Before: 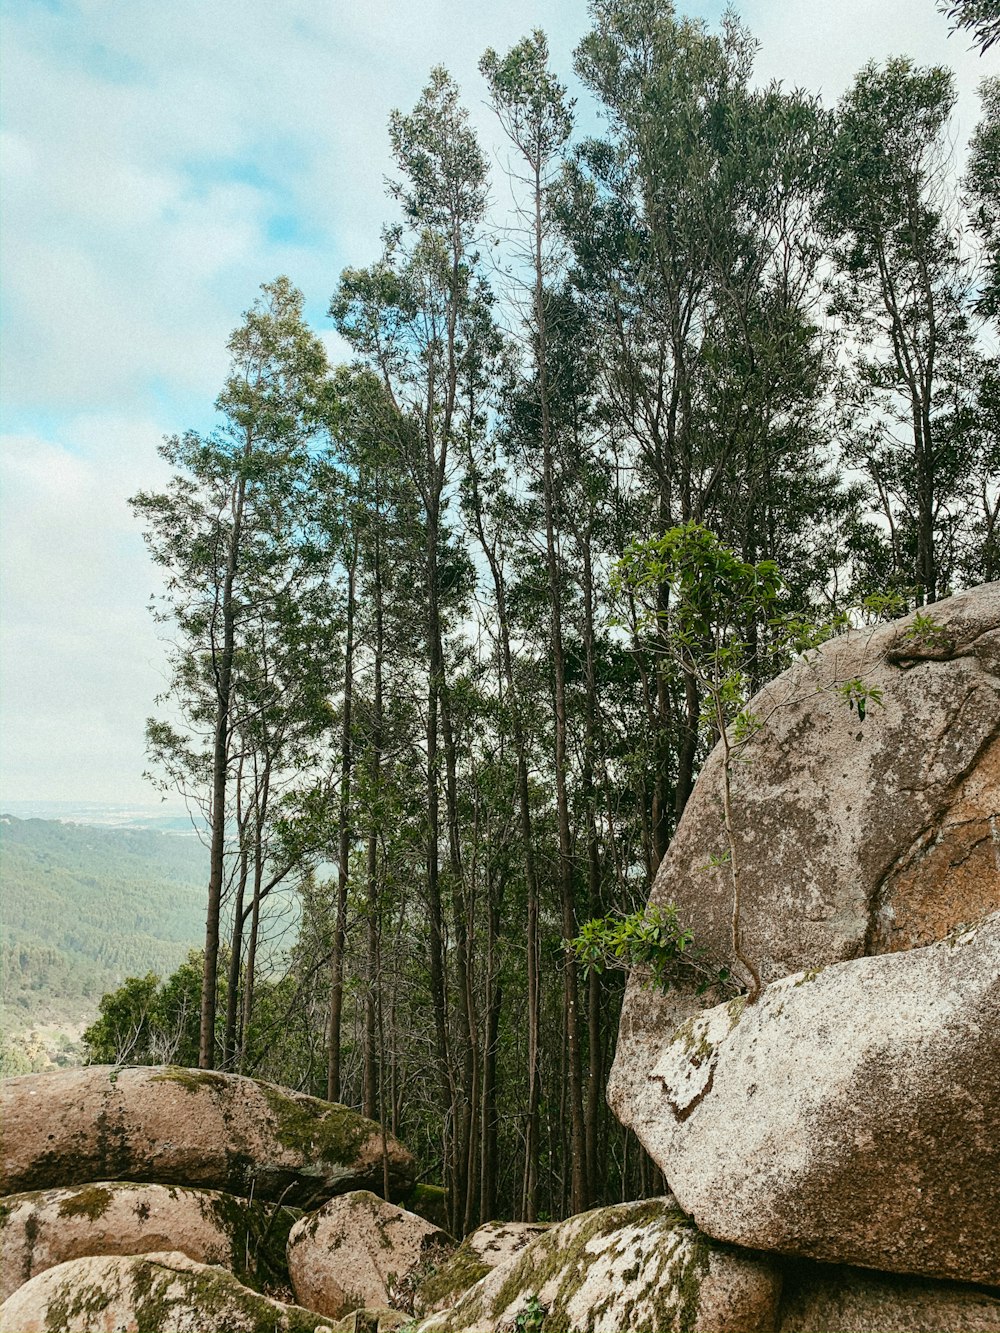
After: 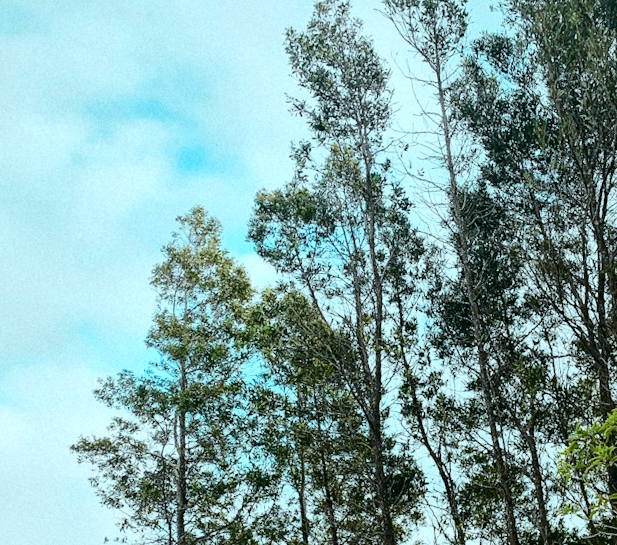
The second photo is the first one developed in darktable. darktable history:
crop: left 10.121%, top 10.631%, right 36.218%, bottom 51.526%
rotate and perspective: rotation -6.83°, automatic cropping off
grain: coarseness 0.09 ISO
color correction: highlights a* -10.04, highlights b* -10.37
tone curve: curves: ch0 [(0, 0) (0.037, 0.025) (0.131, 0.093) (0.275, 0.256) (0.476, 0.517) (0.607, 0.667) (0.691, 0.745) (0.789, 0.836) (0.911, 0.925) (0.997, 0.995)]; ch1 [(0, 0) (0.301, 0.3) (0.444, 0.45) (0.493, 0.495) (0.507, 0.503) (0.534, 0.533) (0.582, 0.58) (0.658, 0.693) (0.746, 0.77) (1, 1)]; ch2 [(0, 0) (0.246, 0.233) (0.36, 0.352) (0.415, 0.418) (0.476, 0.492) (0.502, 0.504) (0.525, 0.518) (0.539, 0.544) (0.586, 0.602) (0.634, 0.651) (0.706, 0.727) (0.853, 0.852) (1, 0.951)], color space Lab, independent channels, preserve colors none
local contrast: mode bilateral grid, contrast 20, coarseness 50, detail 150%, midtone range 0.2
